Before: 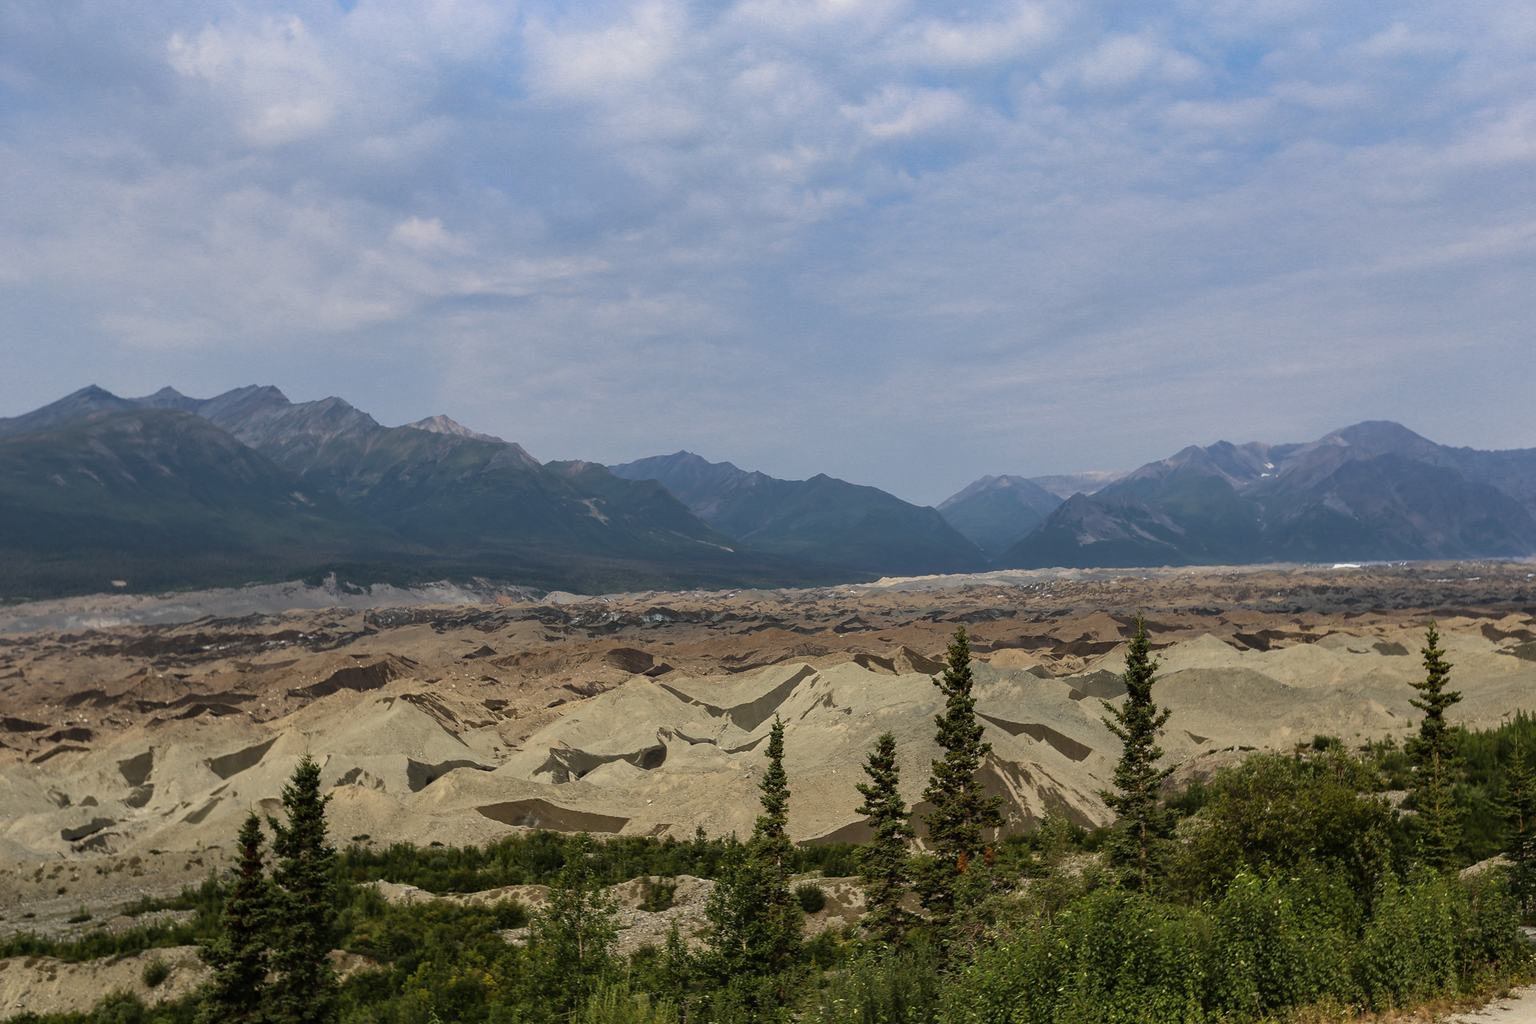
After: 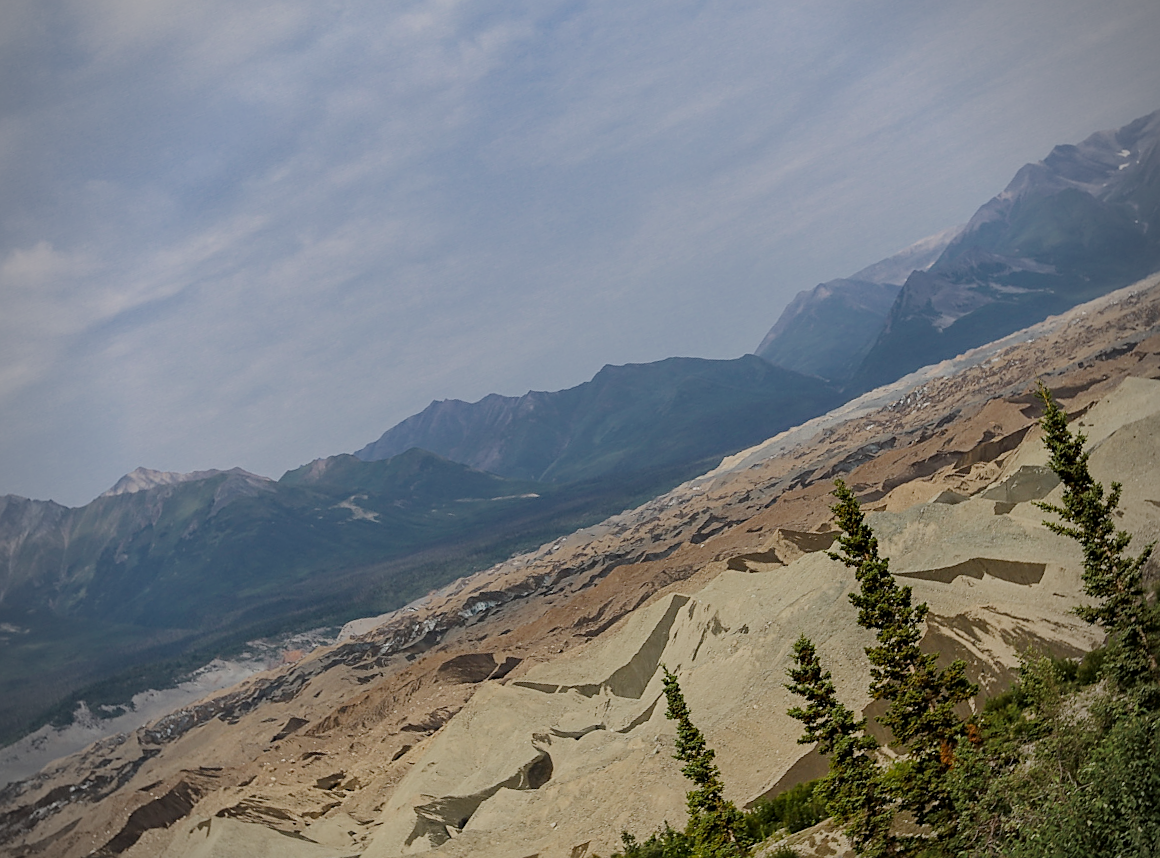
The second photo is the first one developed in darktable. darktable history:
sharpen: on, module defaults
filmic rgb: black relative exposure -7.96 EV, white relative exposure 8.06 EV, target black luminance 0%, hardness 2.42, latitude 76.51%, contrast 0.561, shadows ↔ highlights balance 0.008%
vignetting: on, module defaults
color balance rgb: perceptual saturation grading › global saturation 29.67%
exposure: exposure 0.463 EV, compensate highlight preservation false
shadows and highlights: radius 95.16, shadows -15.38, white point adjustment 0.258, highlights 33, compress 48.59%, shadows color adjustment 98%, highlights color adjustment 58%, soften with gaussian
contrast brightness saturation: contrast 0.271
crop and rotate: angle 21.2°, left 6.921%, right 3.93%, bottom 1.089%
